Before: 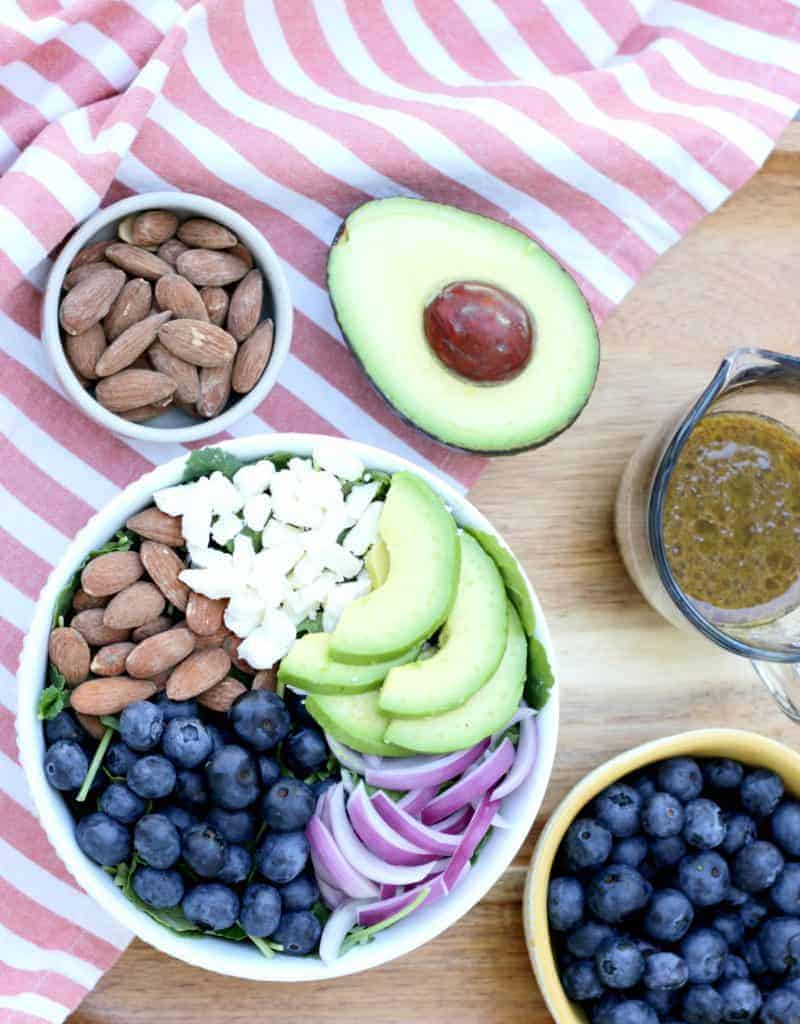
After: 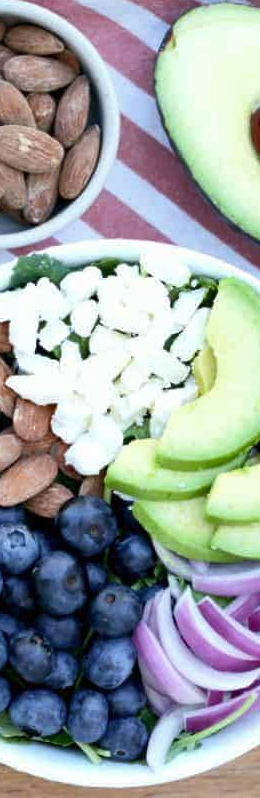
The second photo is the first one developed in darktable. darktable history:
crop and rotate: left 21.743%, top 18.978%, right 45.636%, bottom 3.002%
shadows and highlights: soften with gaussian
